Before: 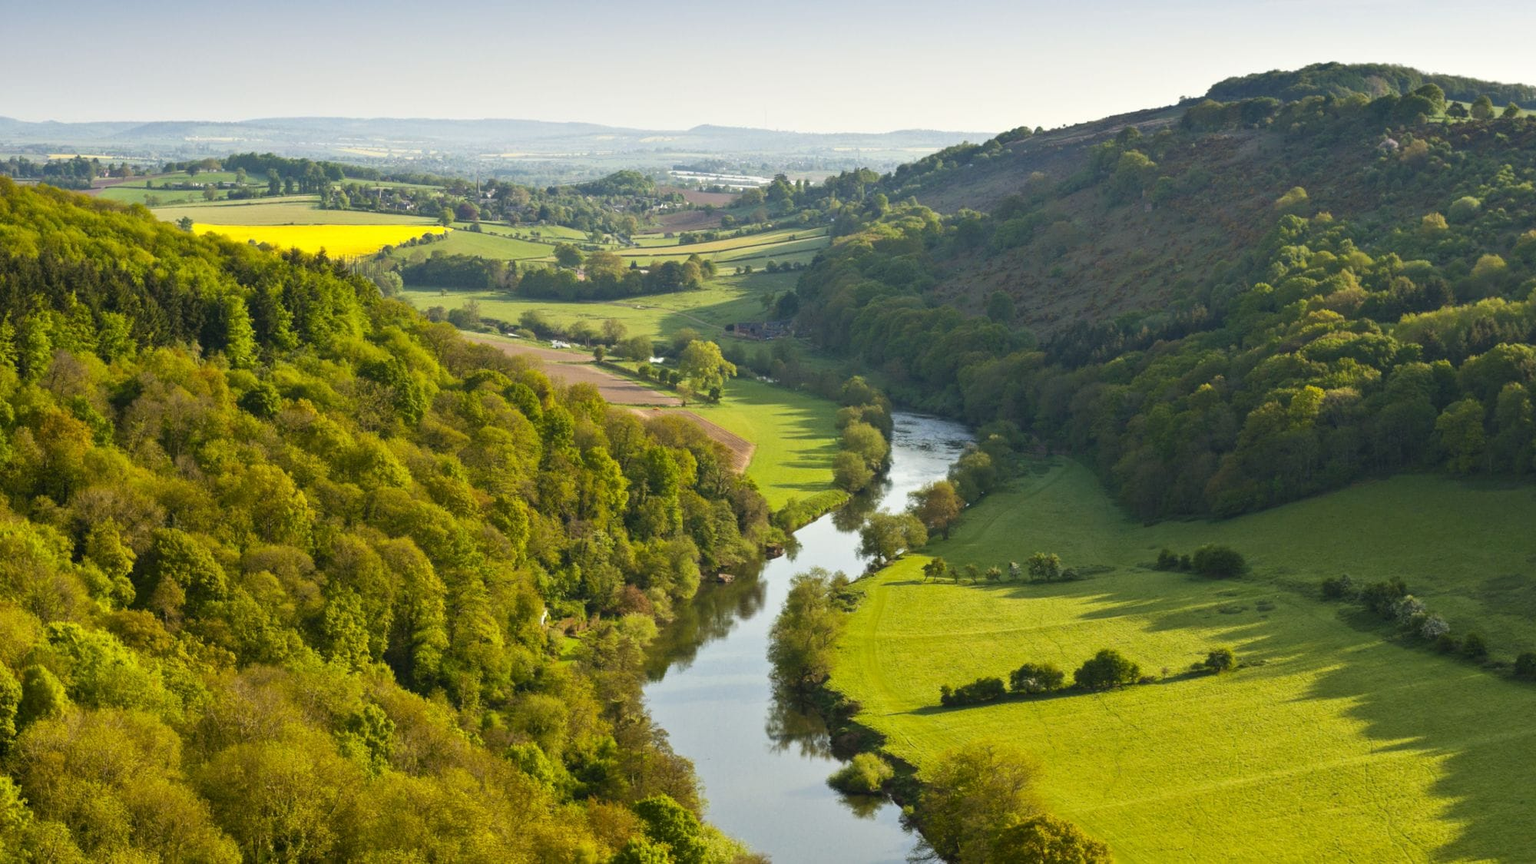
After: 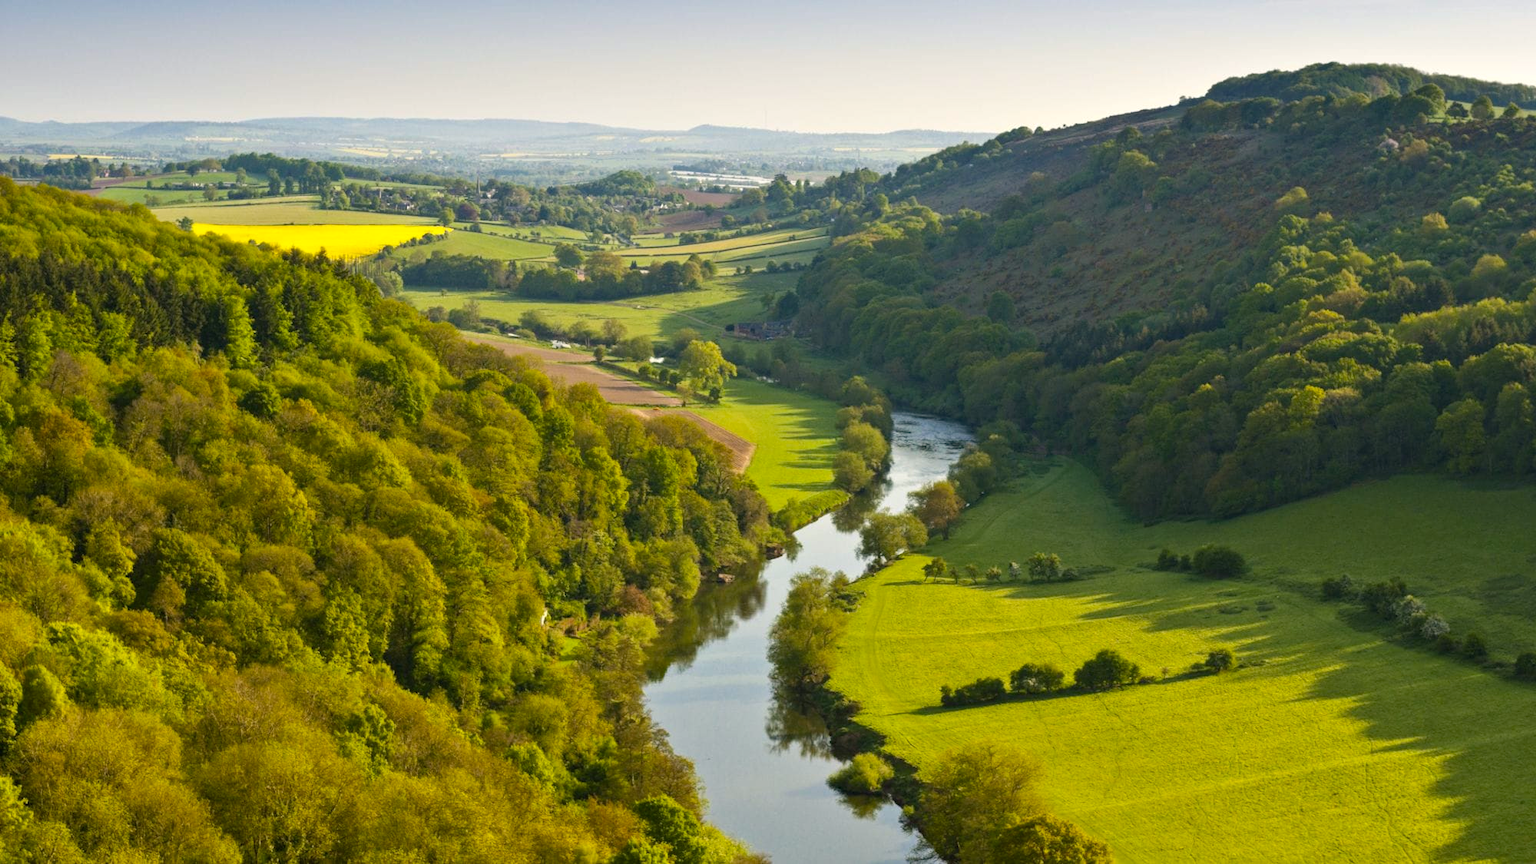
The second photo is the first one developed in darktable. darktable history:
color balance rgb: shadows lift › chroma 0.98%, shadows lift › hue 111.36°, highlights gain › chroma 1.021%, highlights gain › hue 60.17°, perceptual saturation grading › global saturation 0.764%, global vibrance 20%
haze removal: compatibility mode true, adaptive false
